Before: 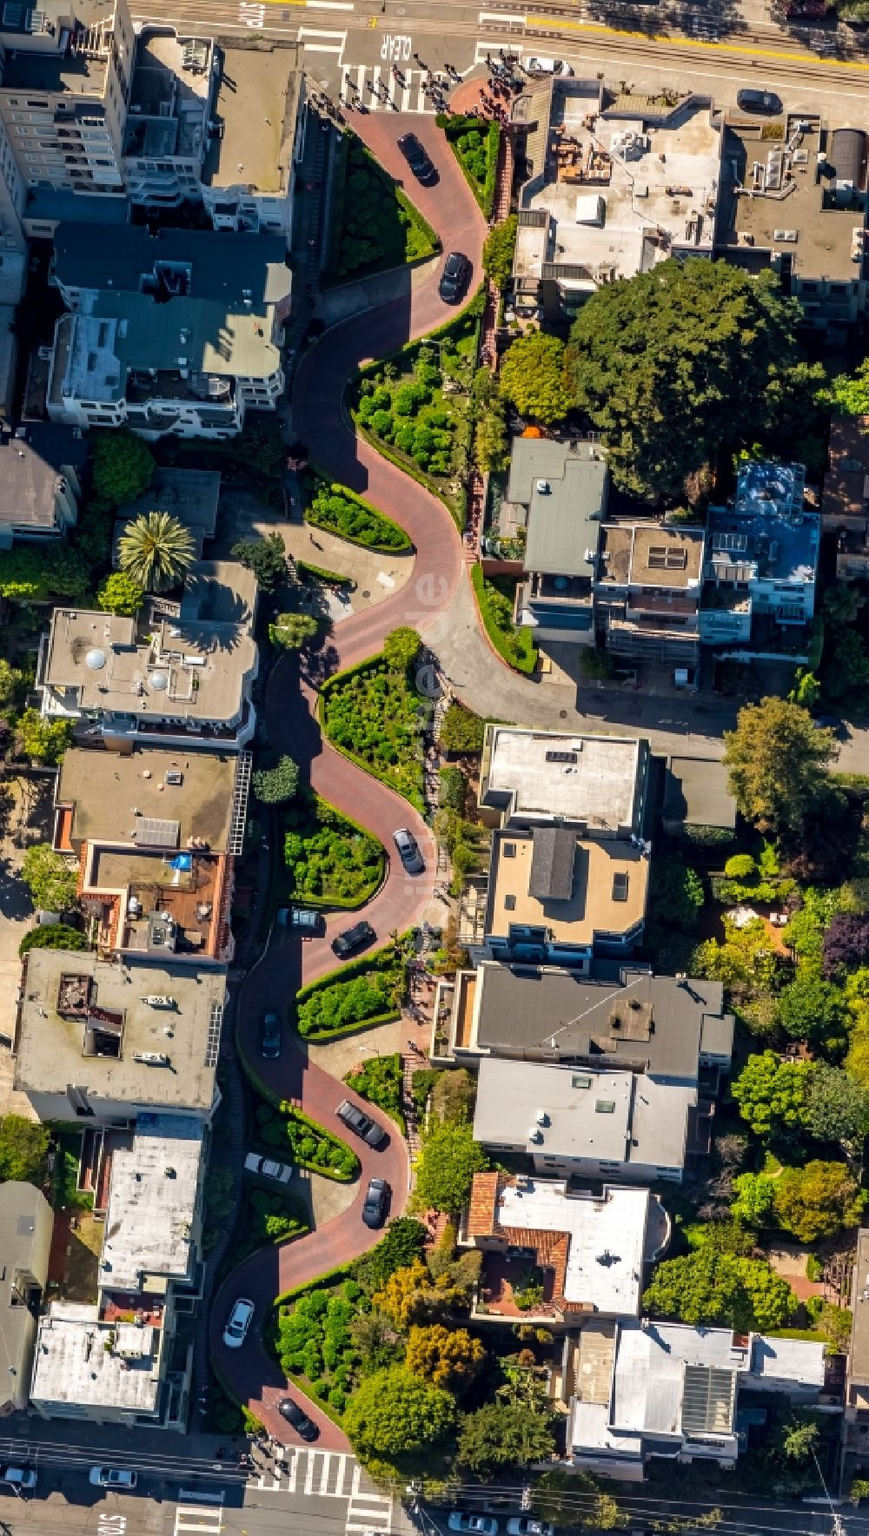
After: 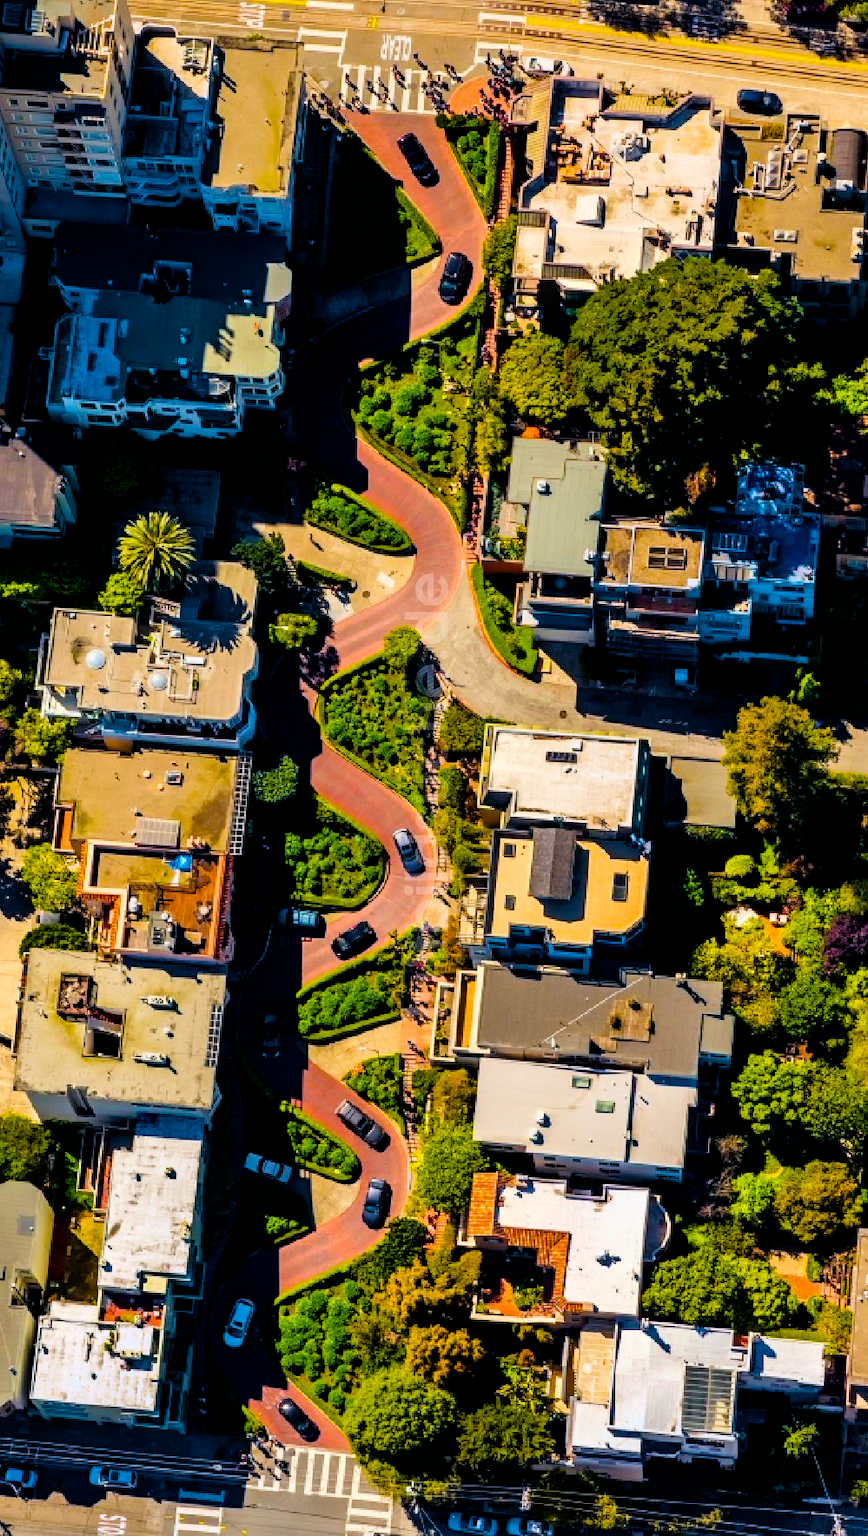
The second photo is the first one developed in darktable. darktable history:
contrast brightness saturation: contrast 0.012, saturation -0.046
tone equalizer: on, module defaults
velvia: strength 50.56%, mid-tones bias 0.506
filmic rgb: black relative exposure -4.07 EV, white relative exposure 2.98 EV, hardness 3.02, contrast 1.396, enable highlight reconstruction true
color balance rgb: perceptual saturation grading › global saturation 35.747%, perceptual saturation grading › shadows 36.084%
